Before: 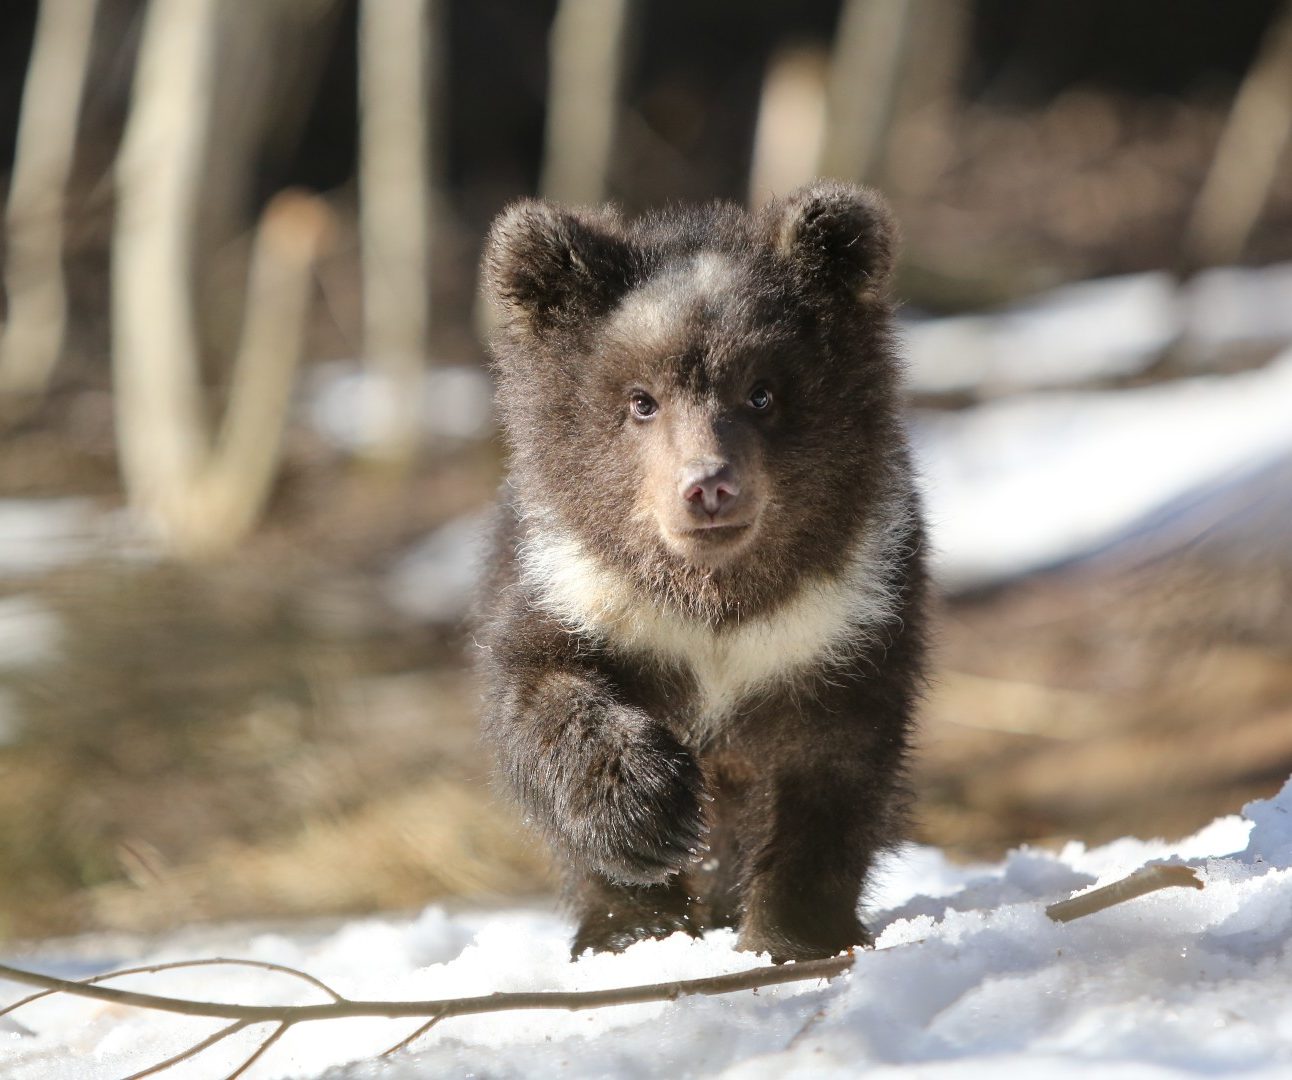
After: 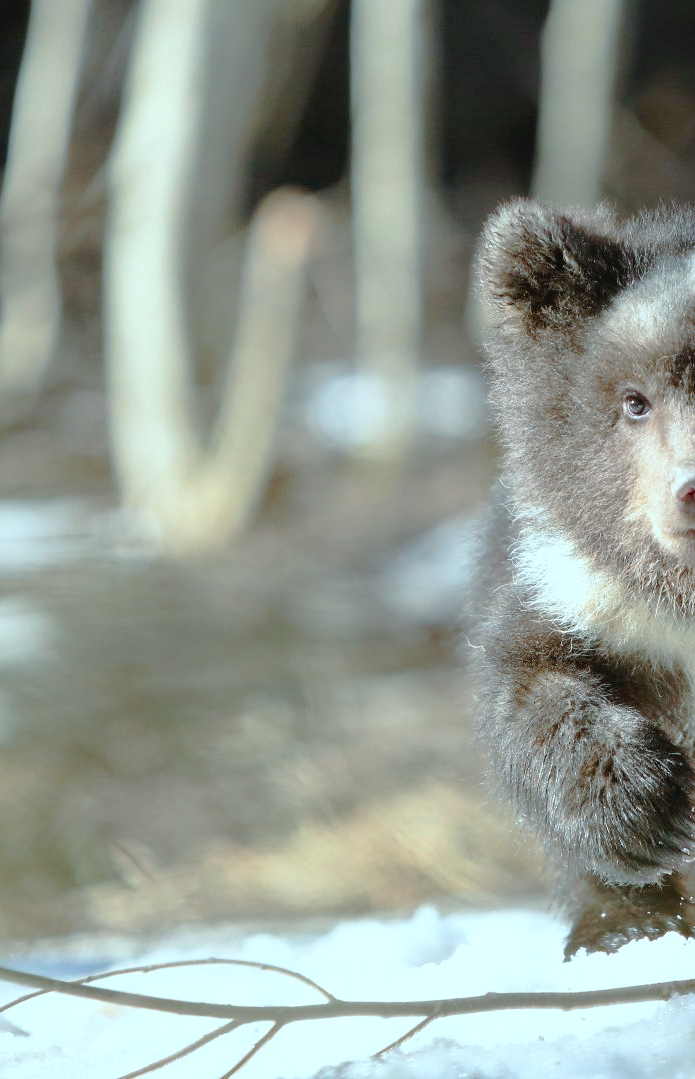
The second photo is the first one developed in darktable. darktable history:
crop: left 0.587%, right 45.588%, bottom 0.086%
tone curve: curves: ch0 [(0, 0) (0.003, 0.03) (0.011, 0.03) (0.025, 0.033) (0.044, 0.038) (0.069, 0.057) (0.1, 0.109) (0.136, 0.174) (0.177, 0.243) (0.224, 0.313) (0.277, 0.391) (0.335, 0.464) (0.399, 0.515) (0.468, 0.563) (0.543, 0.616) (0.623, 0.679) (0.709, 0.766) (0.801, 0.865) (0.898, 0.948) (1, 1)], preserve colors none
color correction: highlights a* -10.04, highlights b* -10.37
